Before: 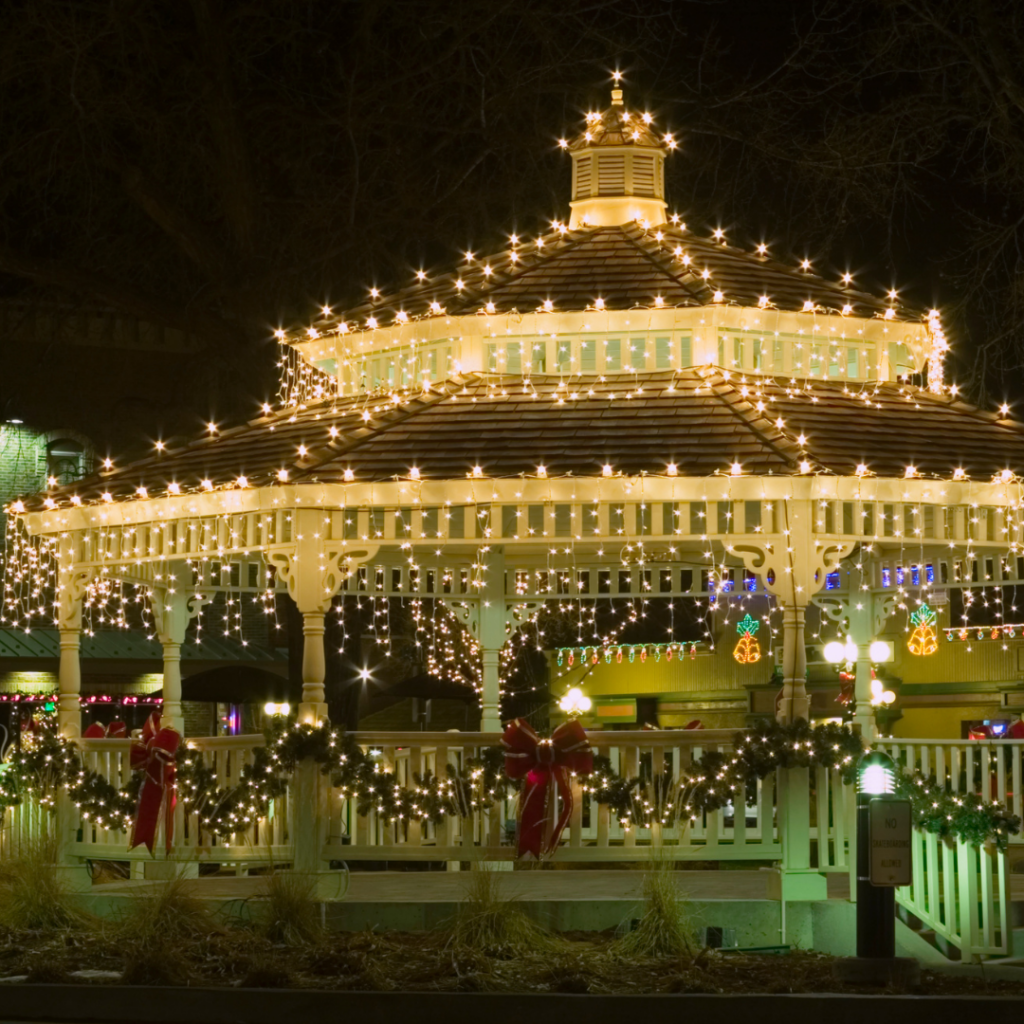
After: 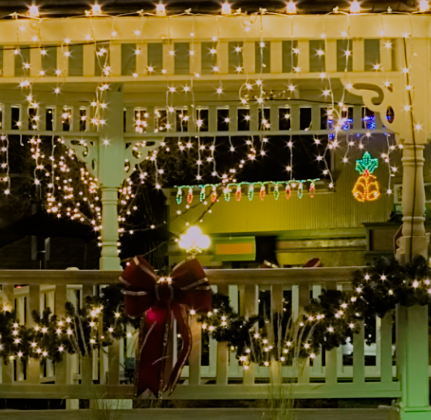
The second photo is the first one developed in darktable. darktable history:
color balance rgb: perceptual saturation grading › global saturation 10%
filmic rgb: black relative exposure -6.15 EV, white relative exposure 6.96 EV, hardness 2.23, color science v6 (2022)
sharpen: on, module defaults
crop: left 37.221%, top 45.169%, right 20.63%, bottom 13.777%
